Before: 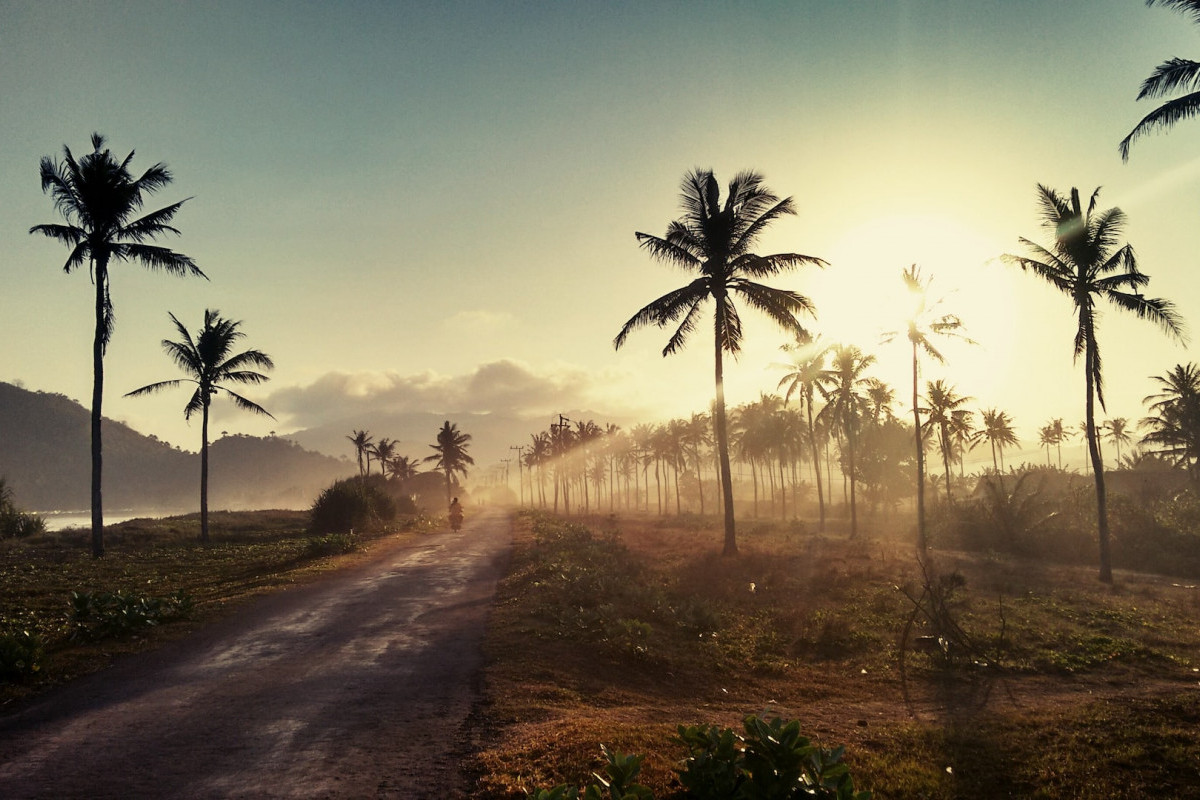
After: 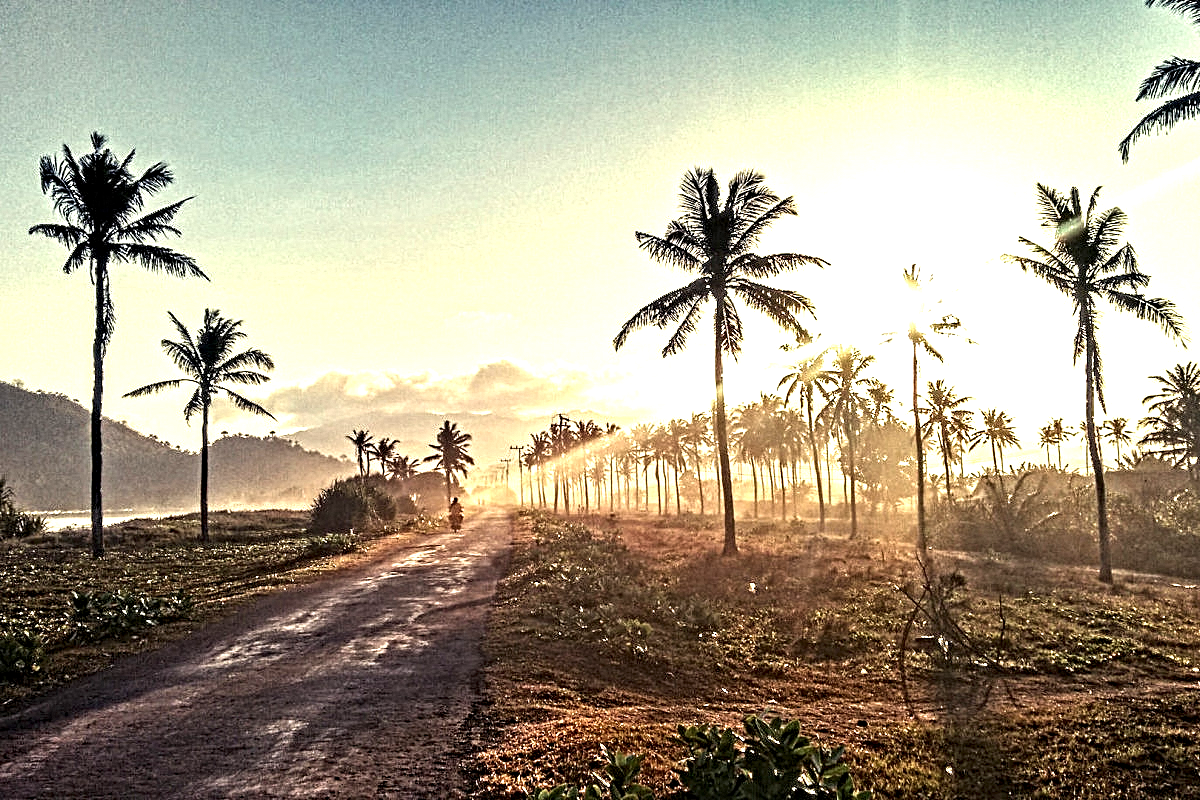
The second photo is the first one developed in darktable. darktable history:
contrast equalizer: octaves 7, y [[0.406, 0.494, 0.589, 0.753, 0.877, 0.999], [0.5 ×6], [0.5 ×6], [0 ×6], [0 ×6]]
exposure: black level correction 0, exposure 1.1 EV
